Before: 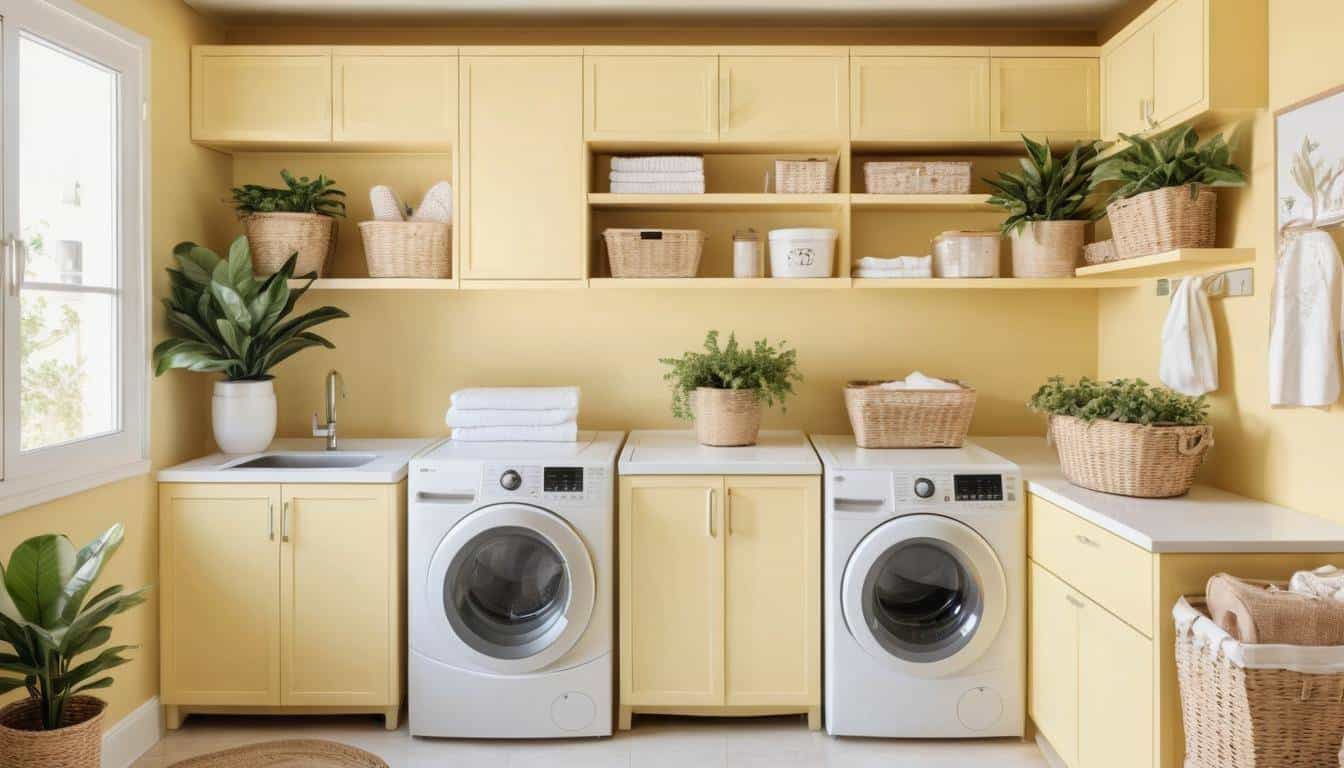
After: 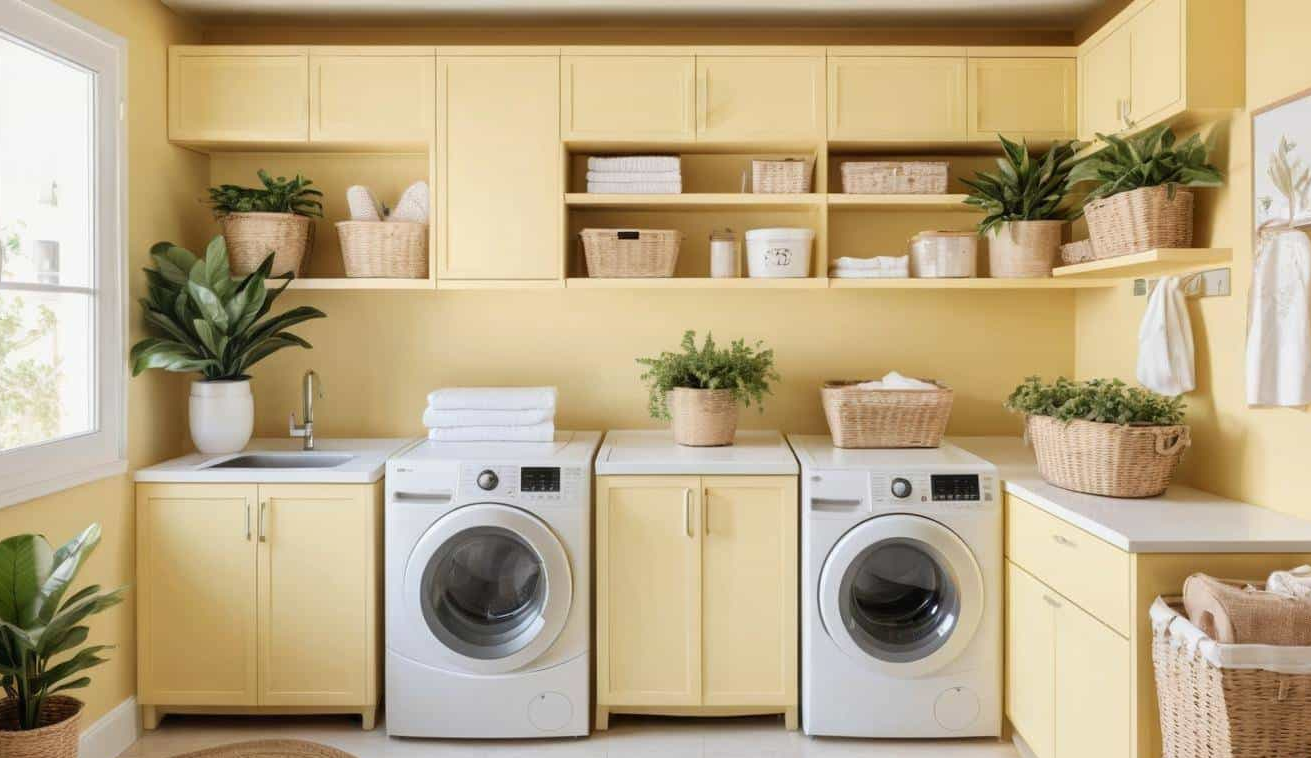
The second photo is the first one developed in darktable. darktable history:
crop and rotate: left 1.774%, right 0.633%, bottom 1.28%
tone equalizer: -7 EV 0.13 EV, smoothing diameter 25%, edges refinement/feathering 10, preserve details guided filter
